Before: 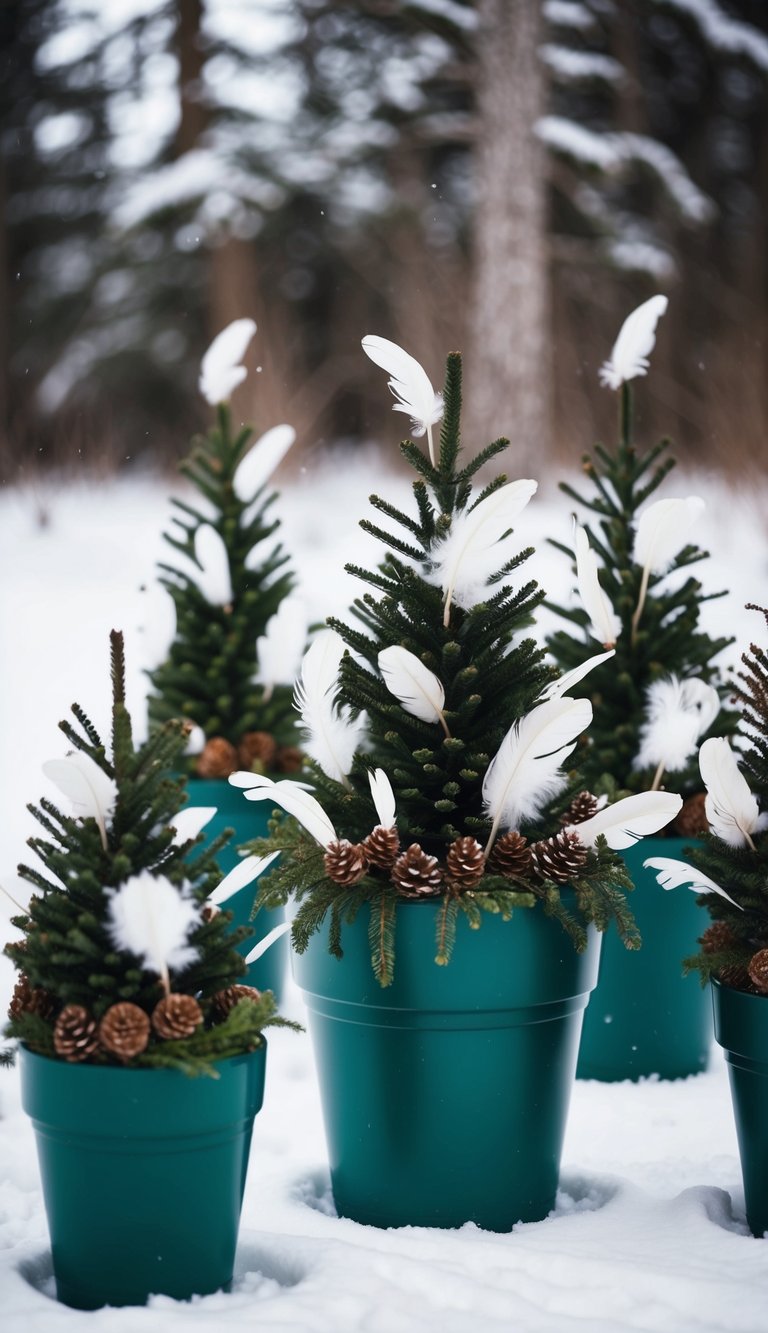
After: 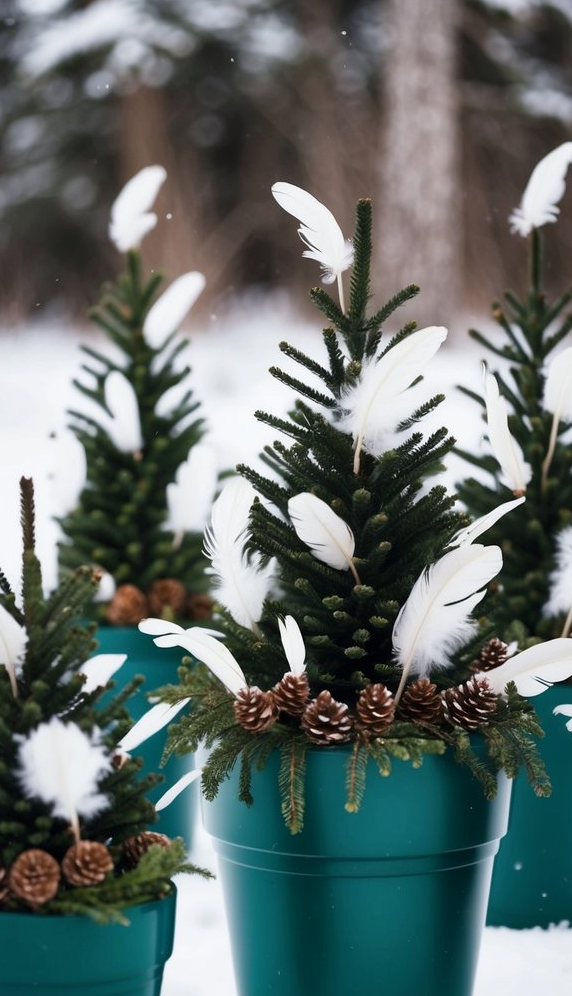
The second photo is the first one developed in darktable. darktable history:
local contrast: mode bilateral grid, contrast 20, coarseness 50, detail 120%, midtone range 0.2
crop and rotate: left 11.831%, top 11.484%, right 13.567%, bottom 13.772%
